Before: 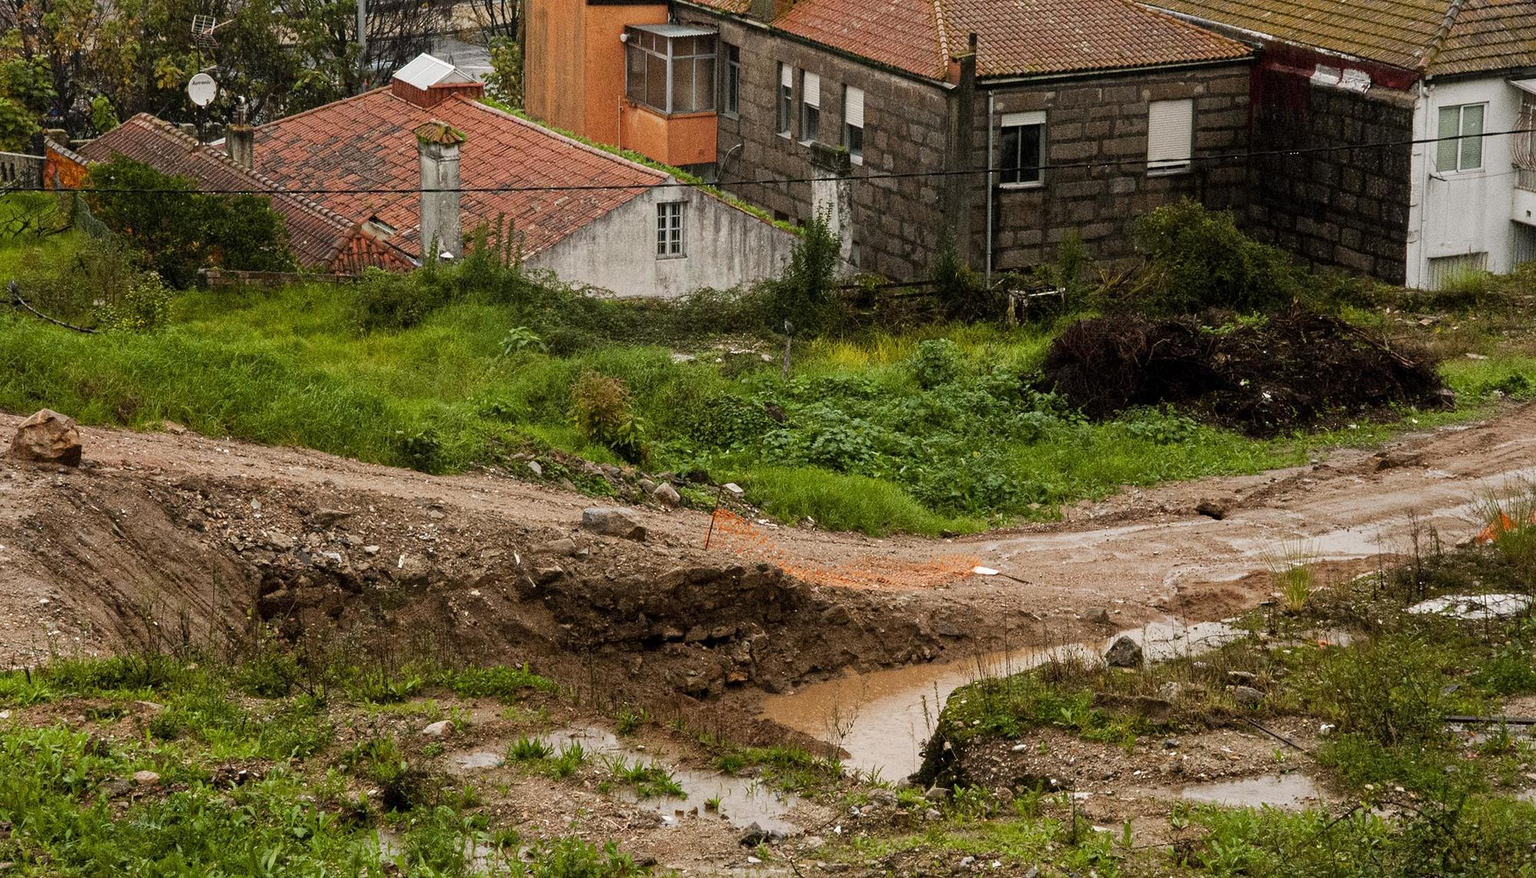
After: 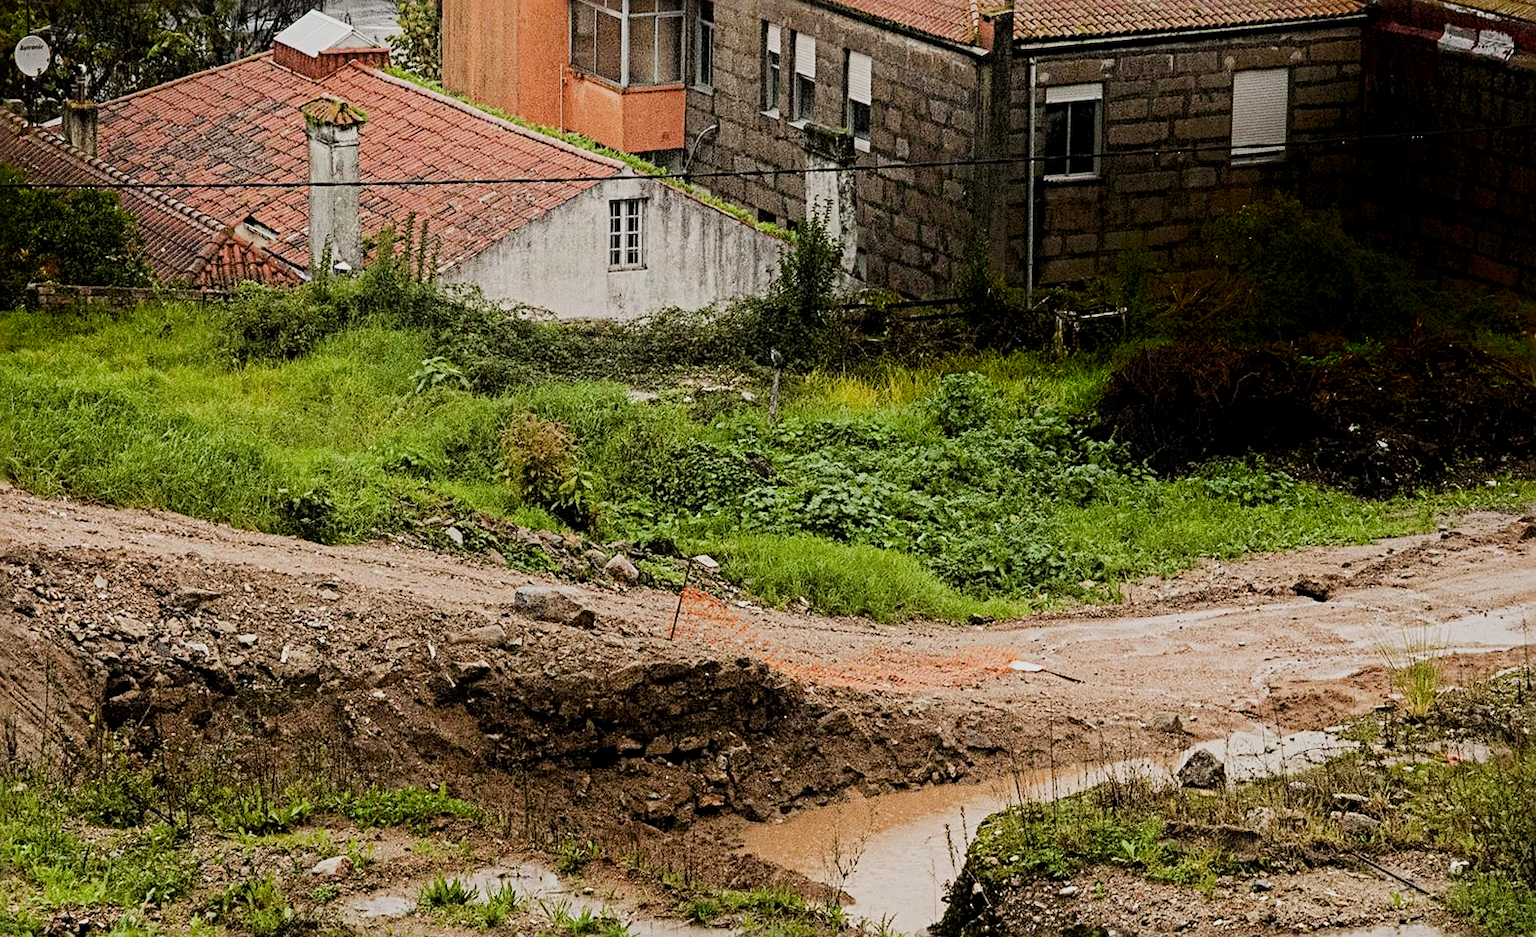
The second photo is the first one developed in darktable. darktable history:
exposure: exposure 0.773 EV, compensate highlight preservation false
sharpen: radius 3.957
shadows and highlights: shadows -89.21, highlights 91.52, soften with gaussian
crop: left 11.548%, top 5.177%, right 9.566%, bottom 10.548%
filmic rgb: black relative exposure -6.22 EV, white relative exposure 6.96 EV, hardness 2.27
